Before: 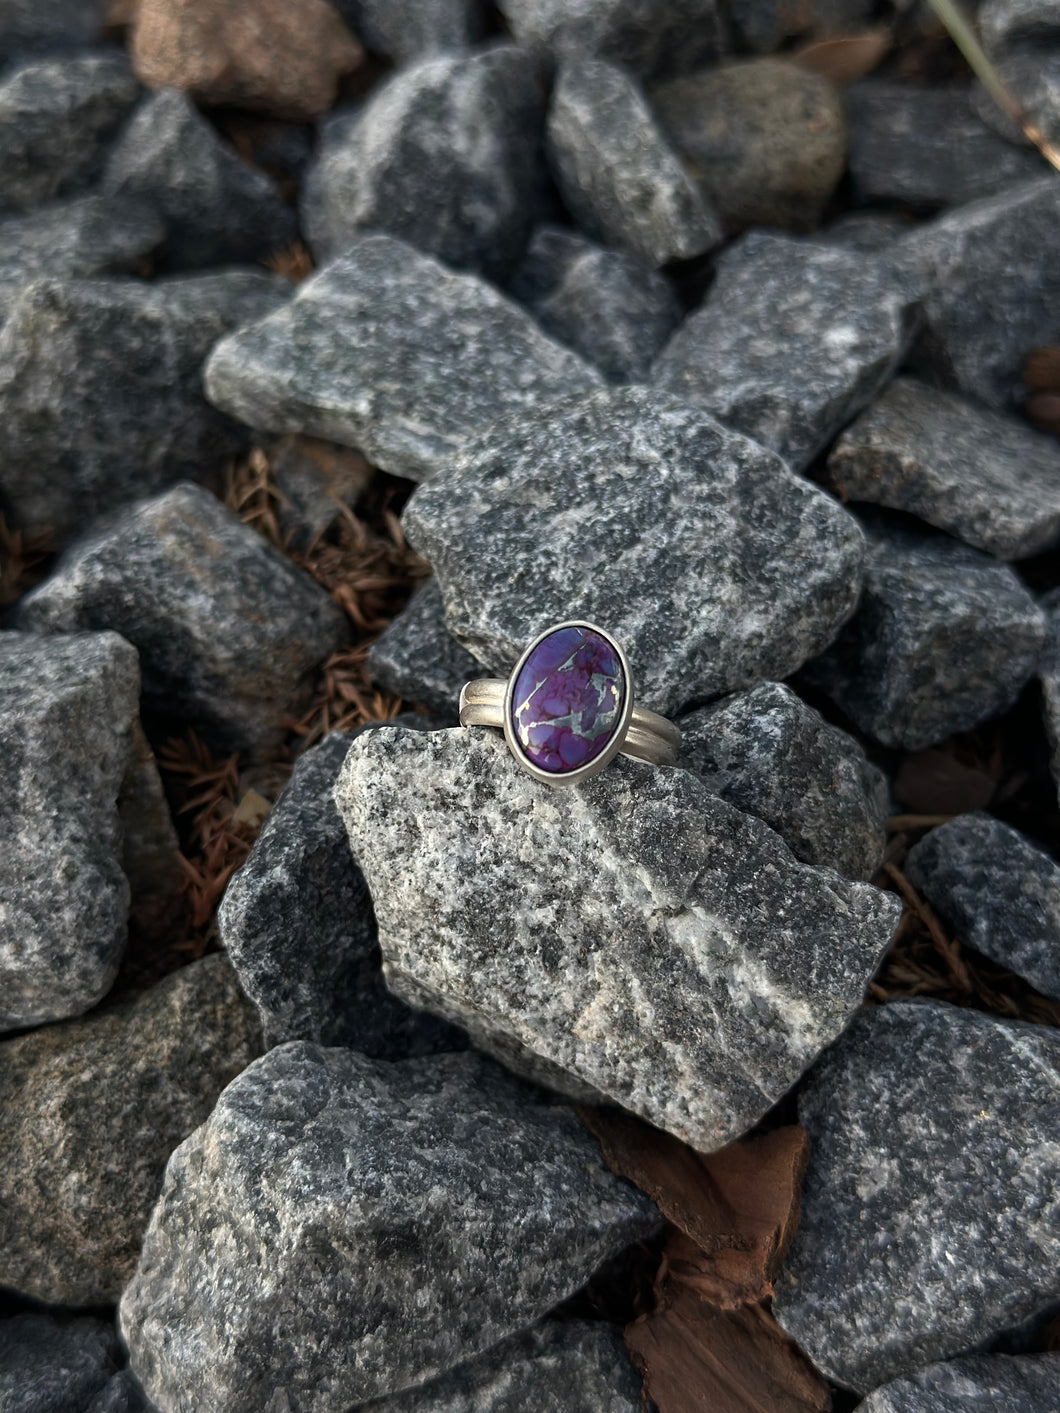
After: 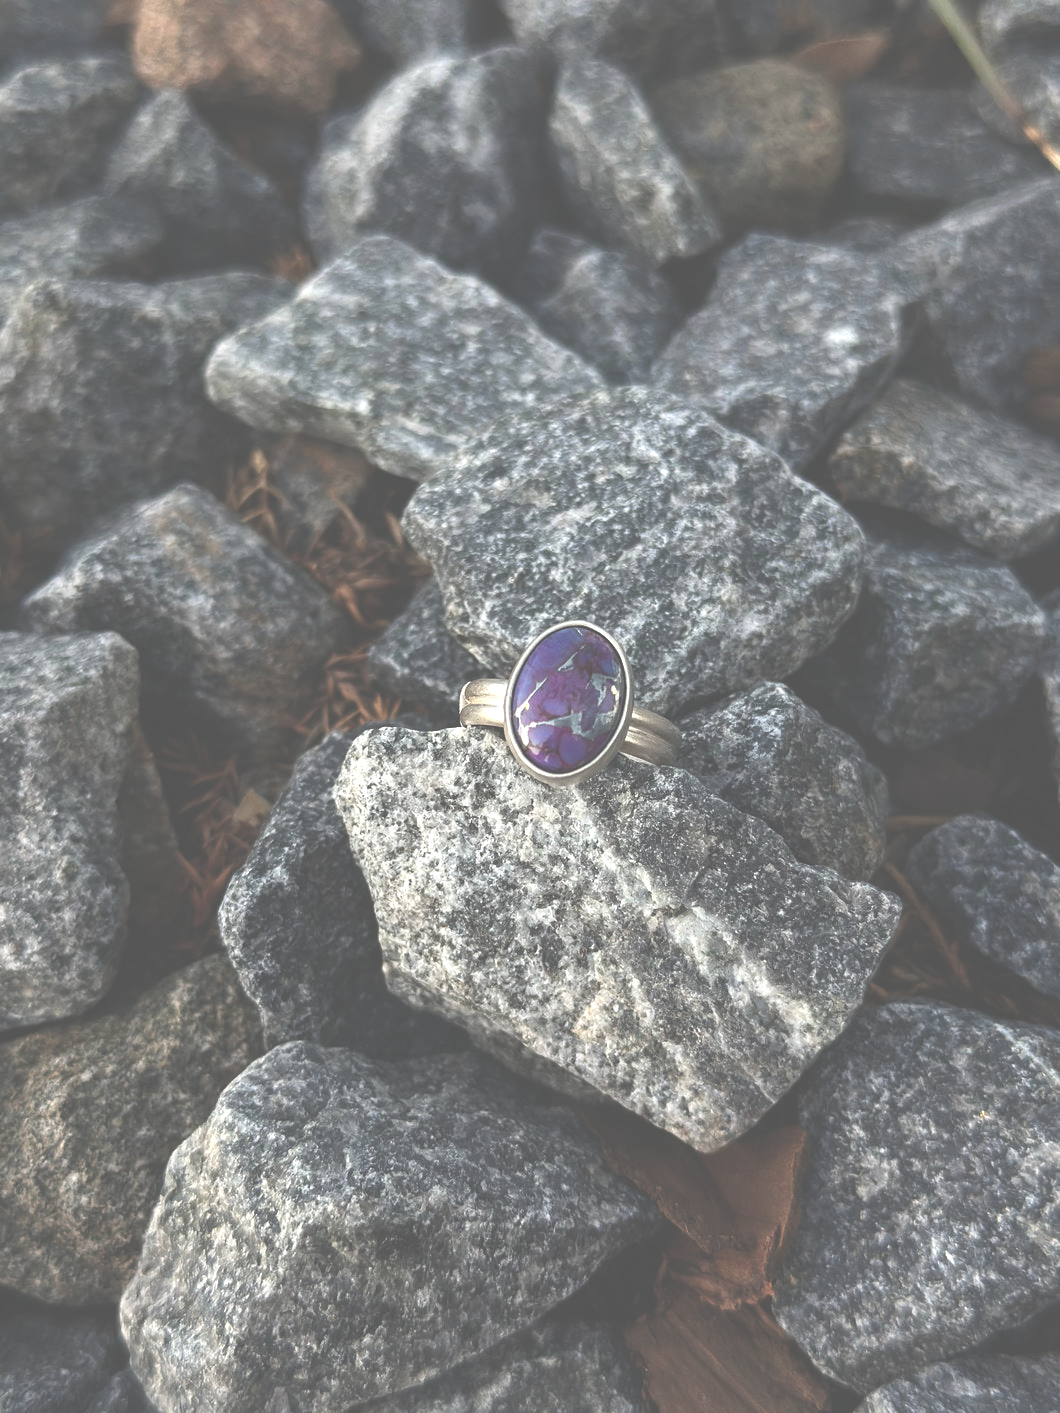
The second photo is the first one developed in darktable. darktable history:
exposure: black level correction -0.071, exposure 0.503 EV, compensate exposure bias true, compensate highlight preservation false
